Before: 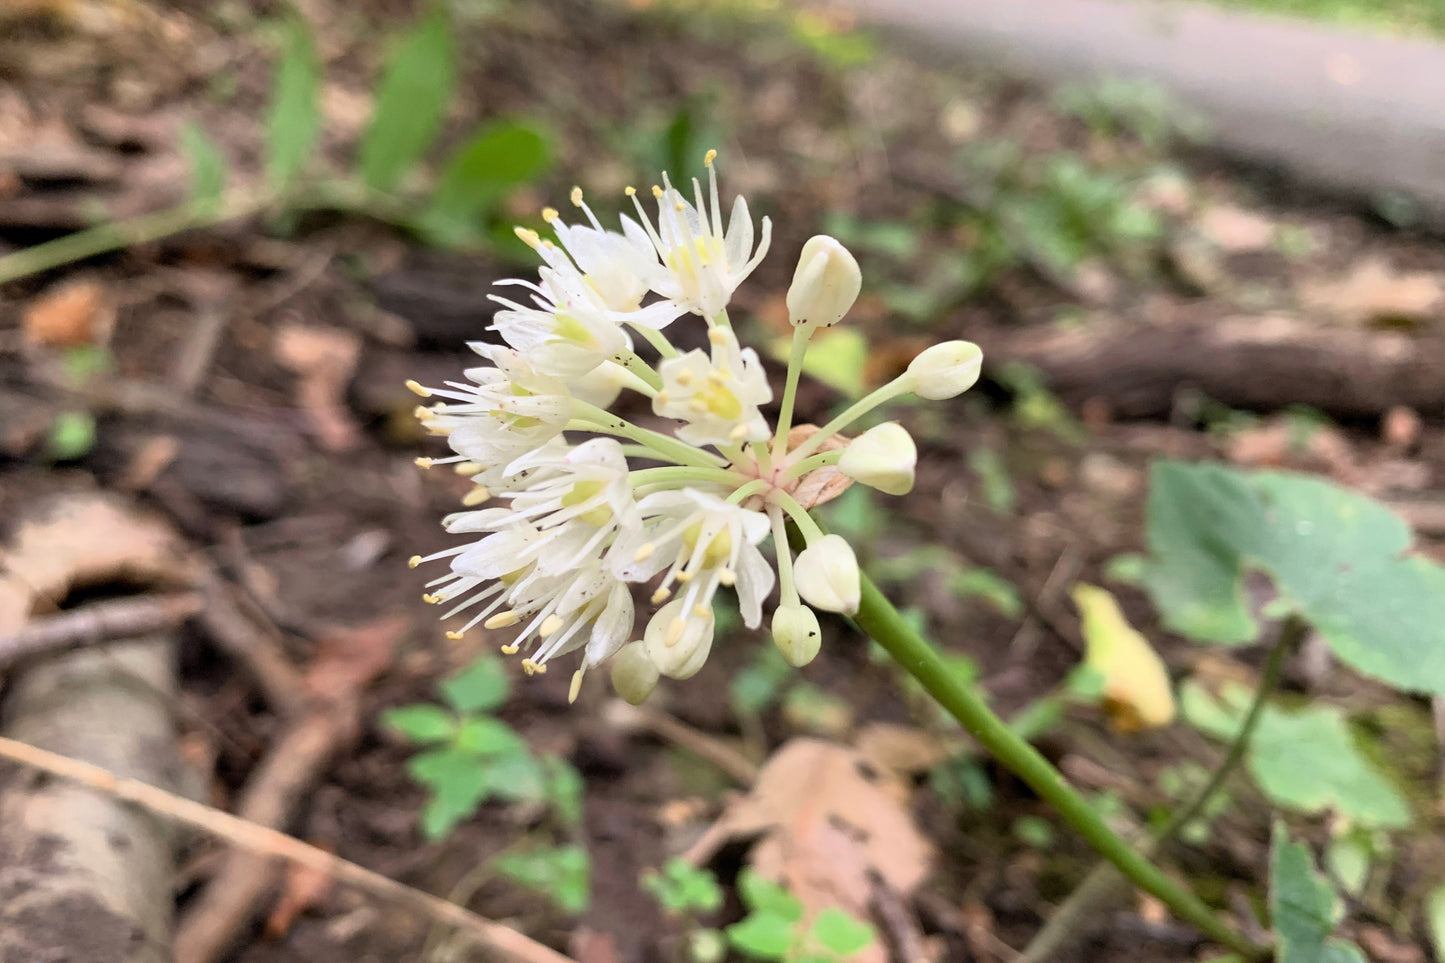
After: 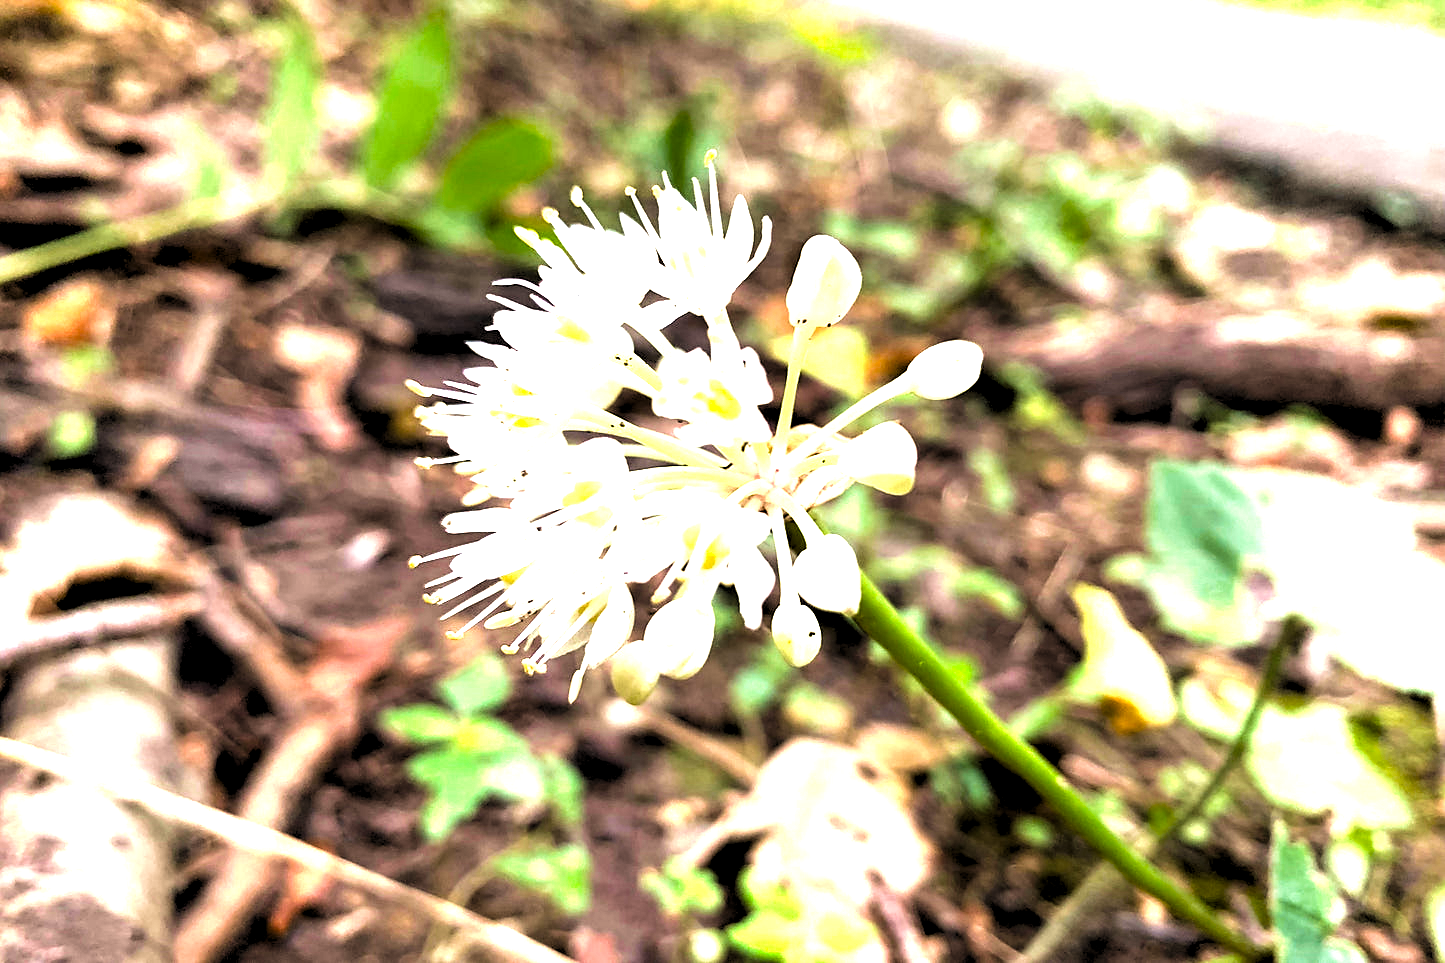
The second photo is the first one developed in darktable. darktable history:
exposure: black level correction 0, exposure 0.696 EV, compensate highlight preservation false
sharpen: radius 1.472, amount 0.41, threshold 1.718
levels: levels [0.182, 0.542, 0.902]
velvia: on, module defaults
color balance rgb: perceptual saturation grading › global saturation 25.386%, perceptual brilliance grading › global brilliance 30.388%, global vibrance 6.807%, saturation formula JzAzBz (2021)
